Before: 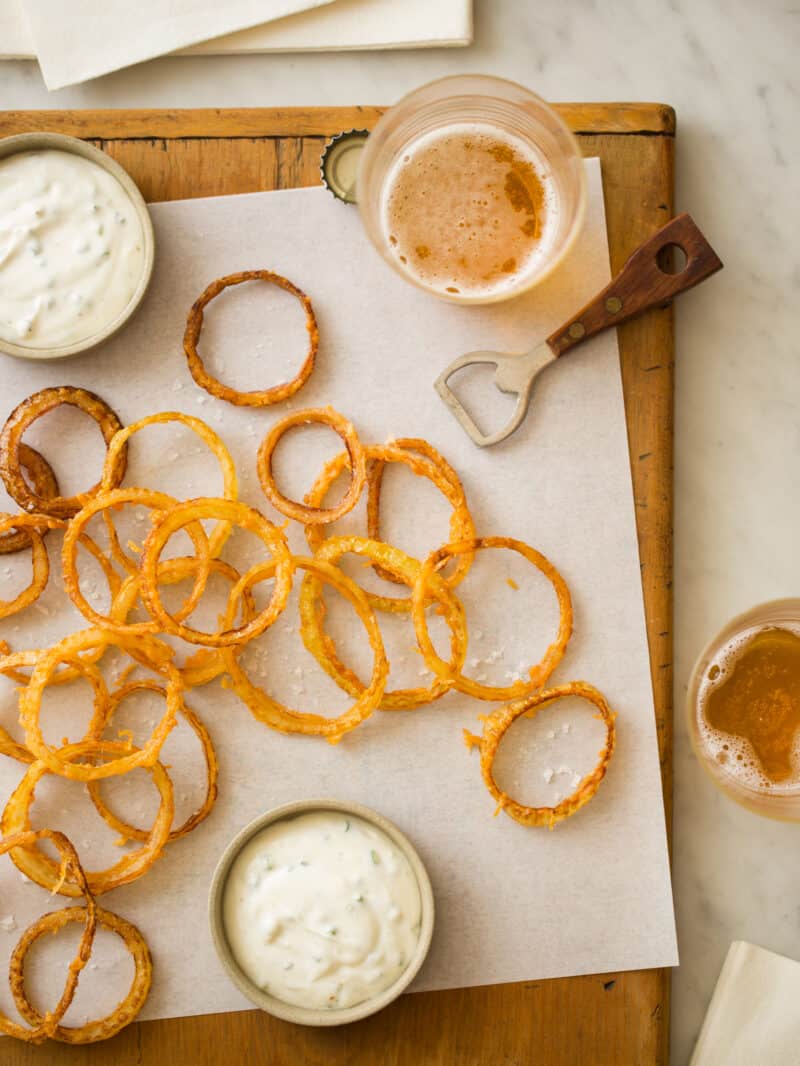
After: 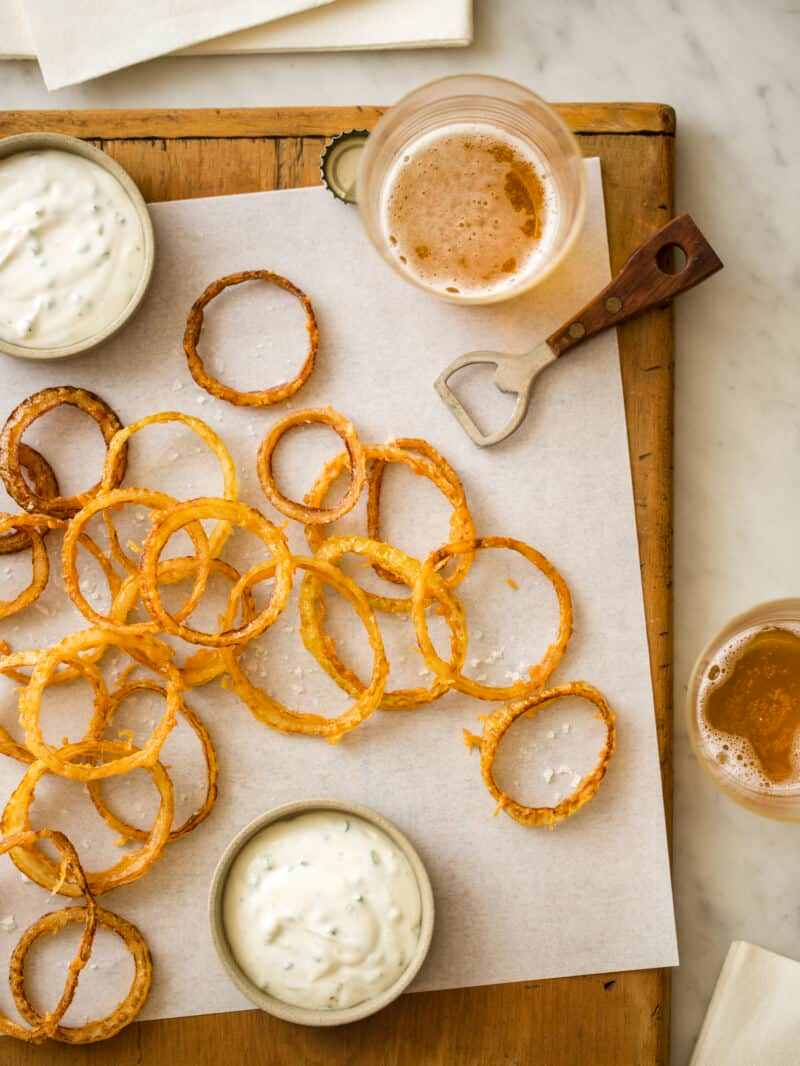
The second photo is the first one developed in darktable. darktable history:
local contrast: on, module defaults
color balance rgb: saturation formula JzAzBz (2021)
